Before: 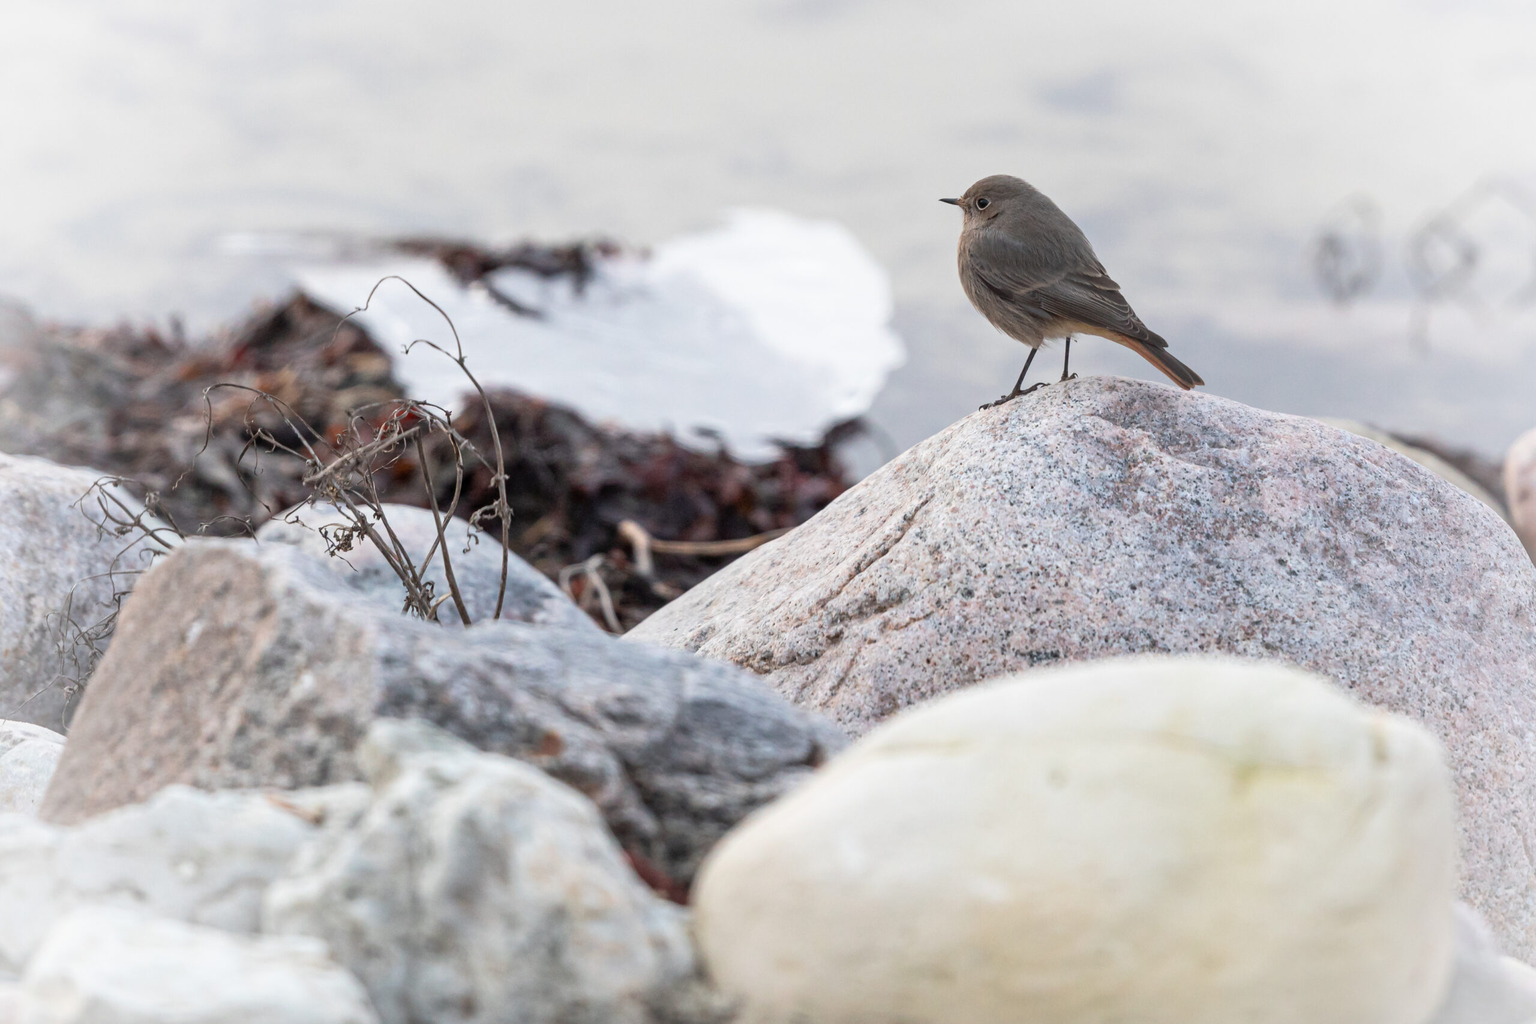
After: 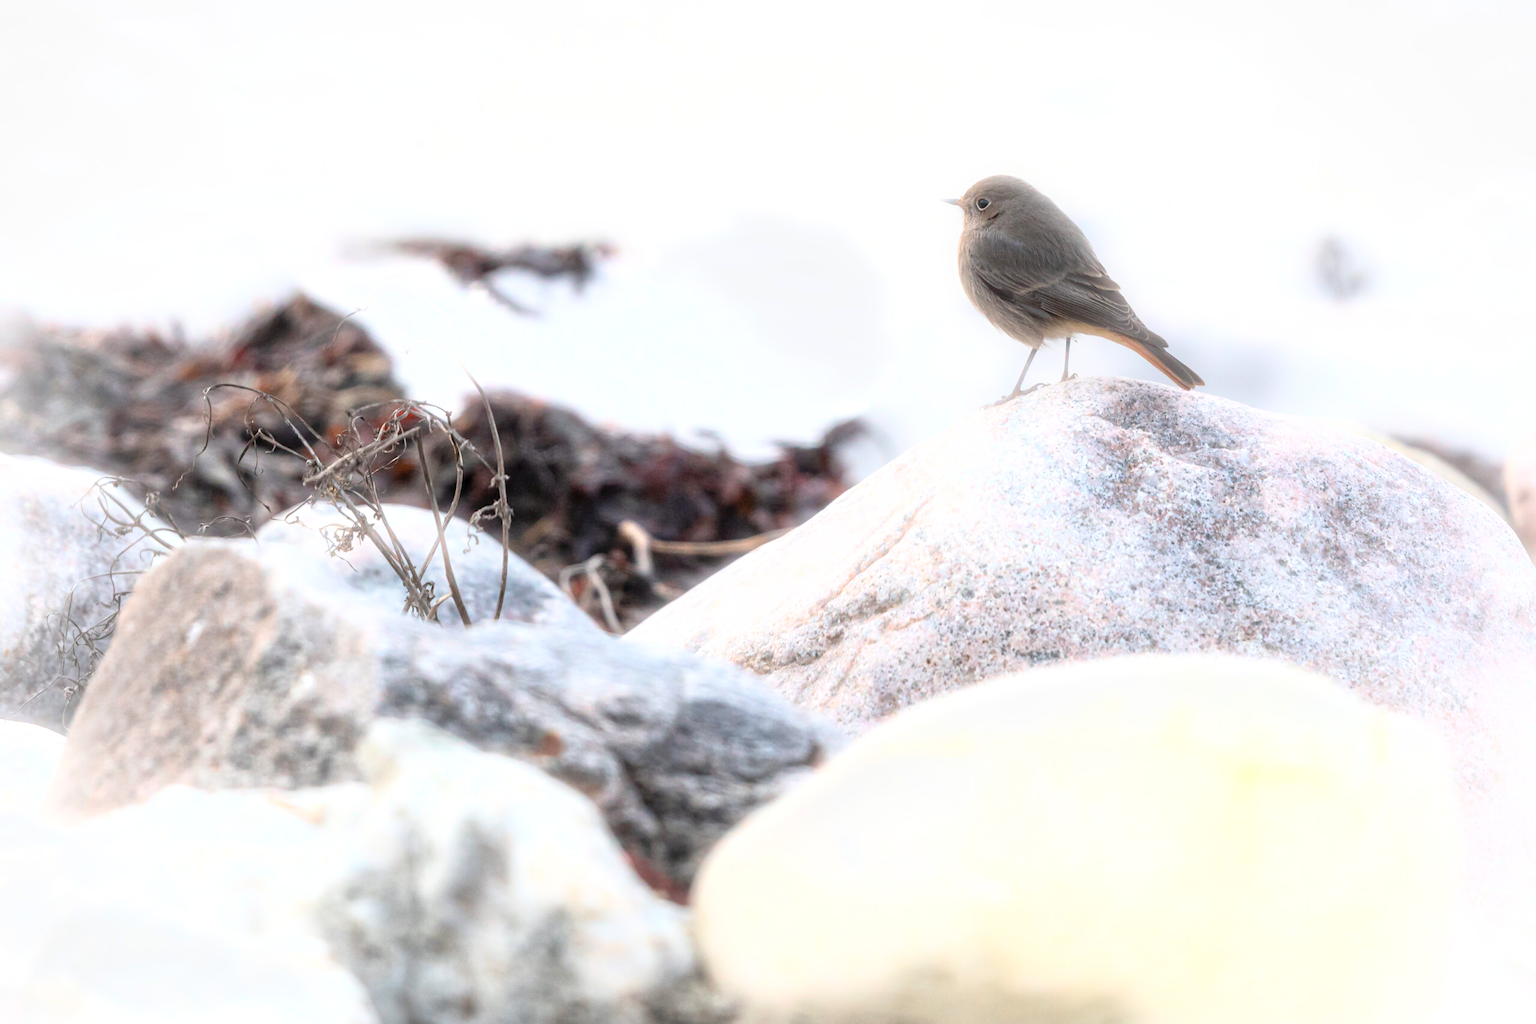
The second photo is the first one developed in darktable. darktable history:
bloom: size 5%, threshold 95%, strength 15%
exposure: exposure 0.493 EV, compensate highlight preservation false
